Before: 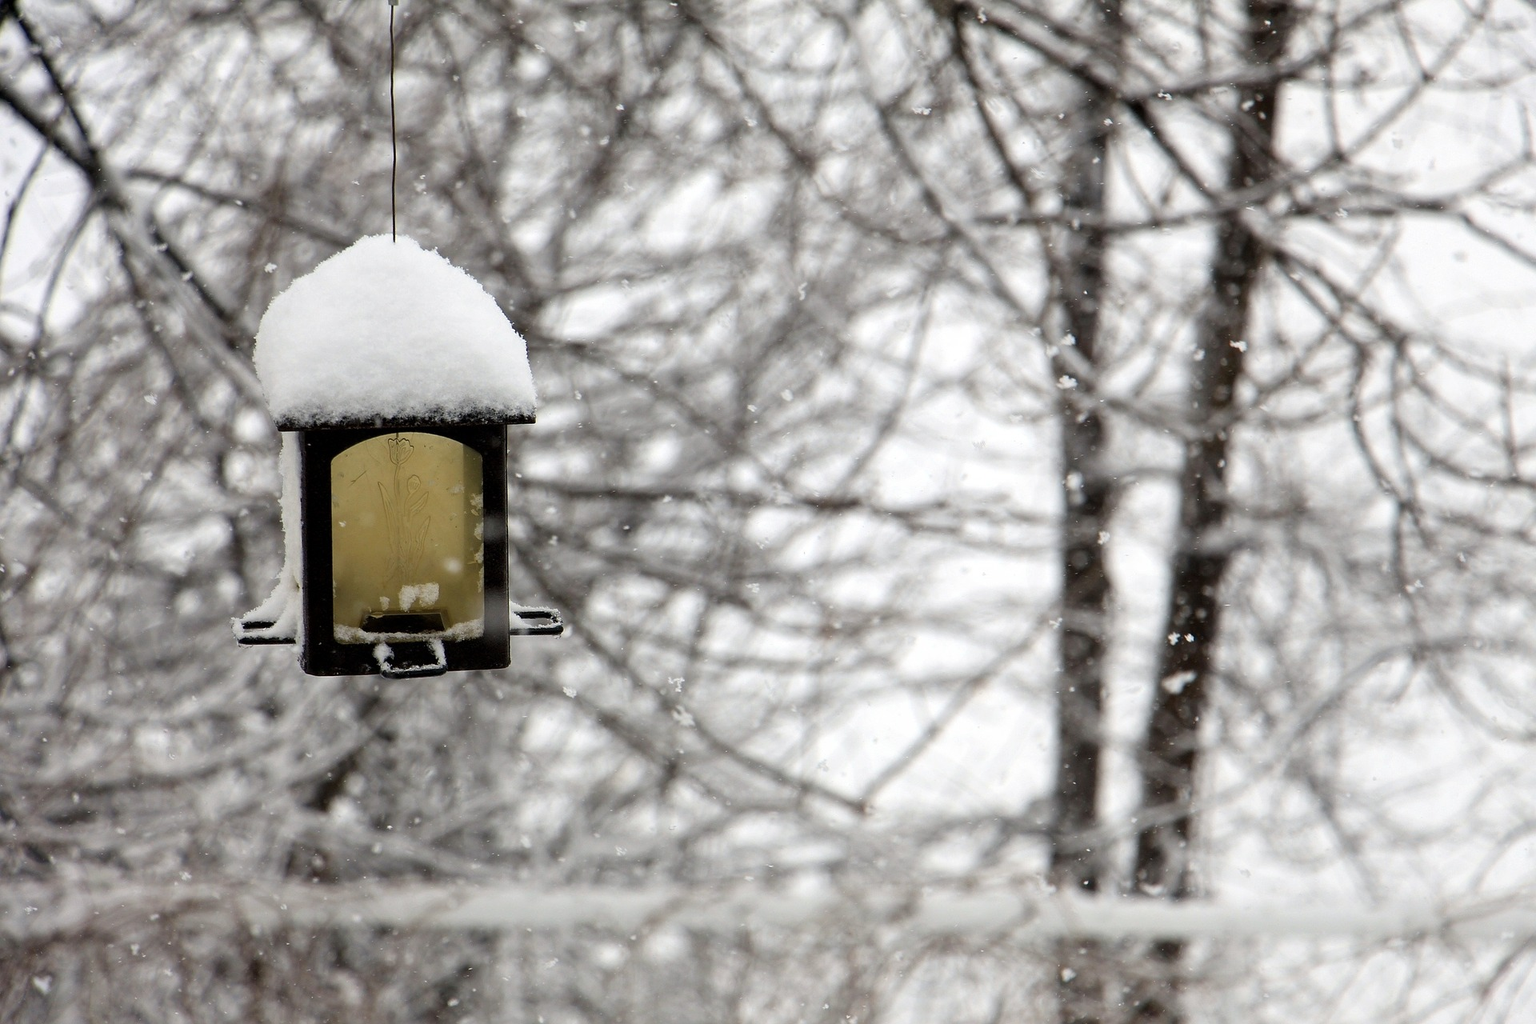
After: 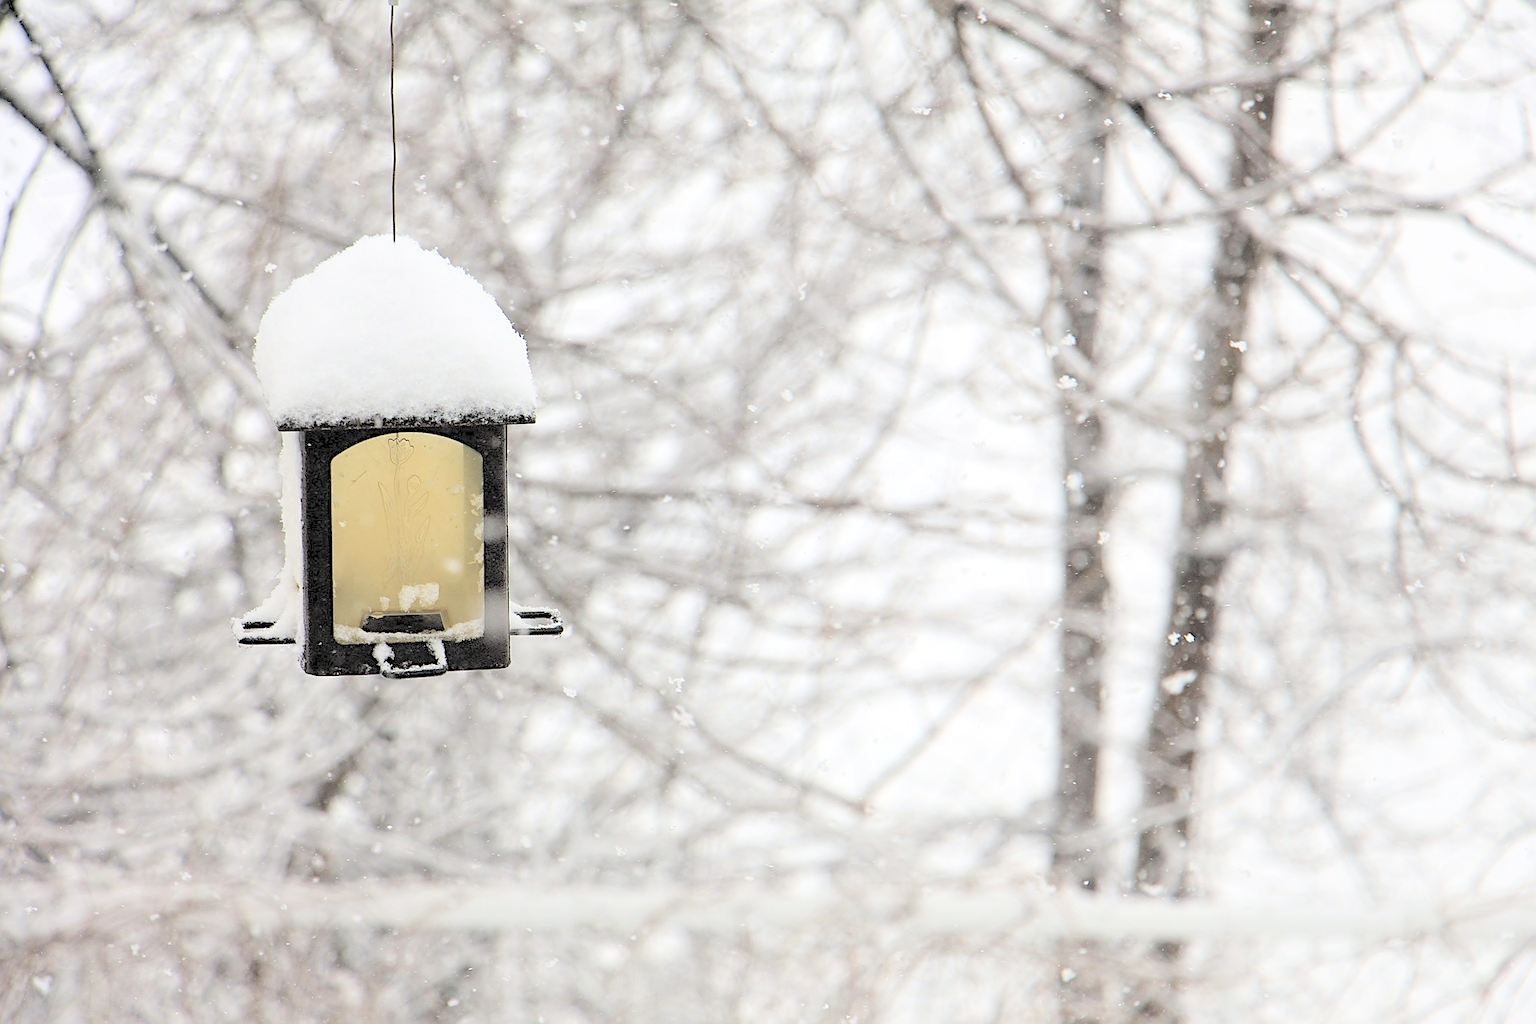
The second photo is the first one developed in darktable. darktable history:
contrast brightness saturation: brightness 0.996
sharpen: on, module defaults
